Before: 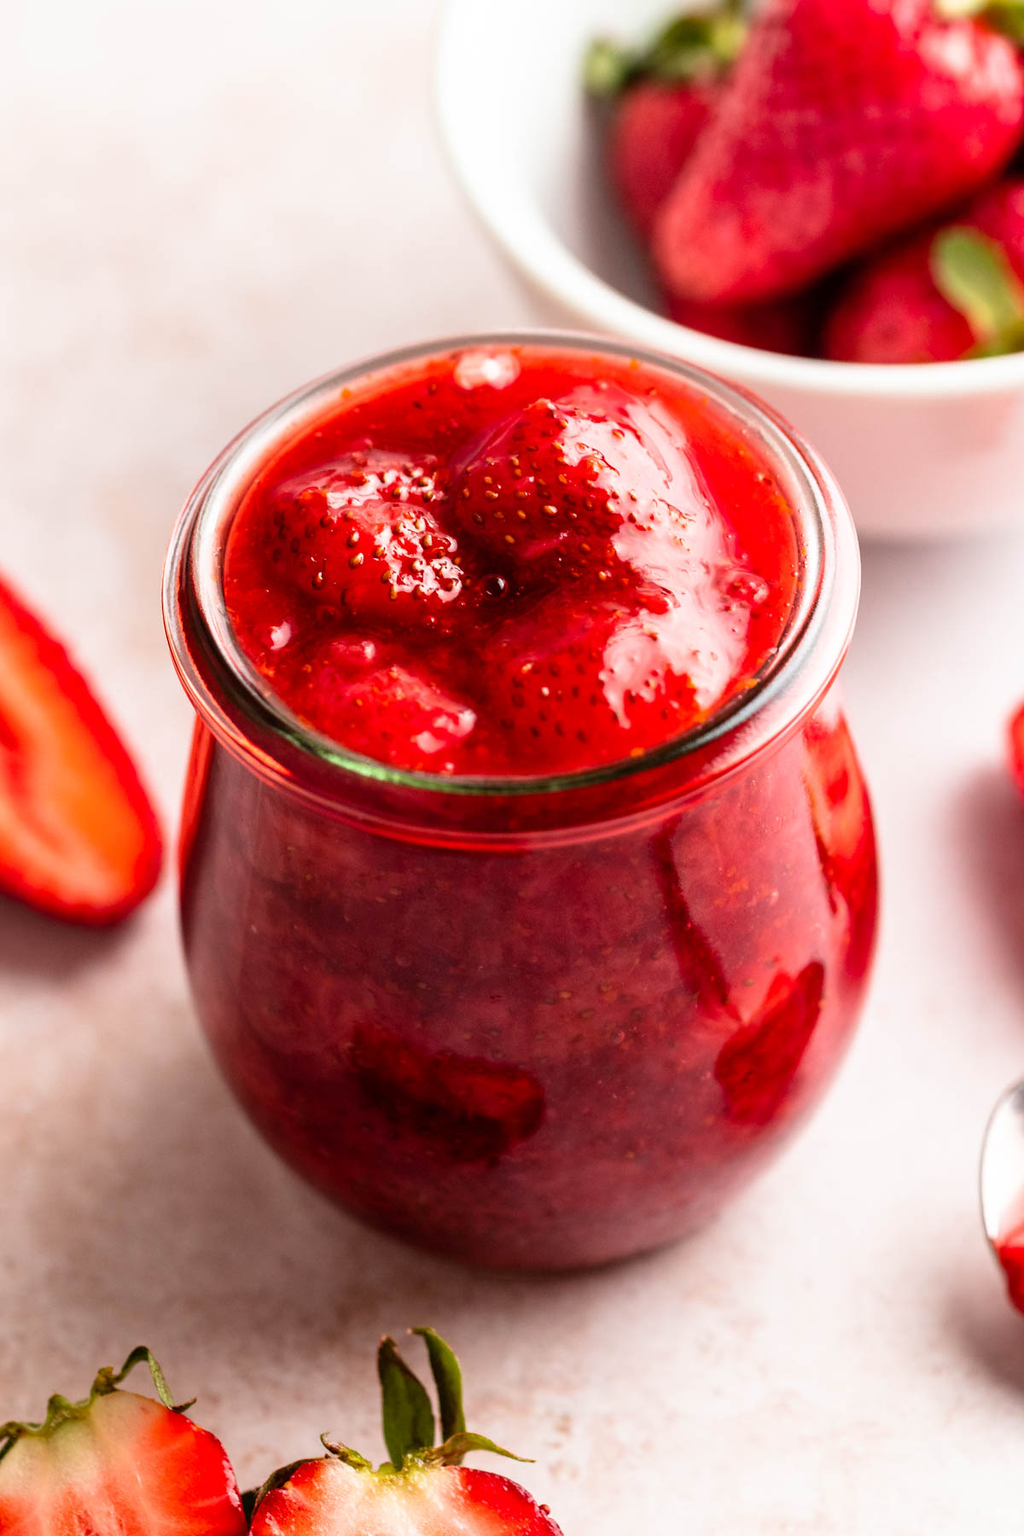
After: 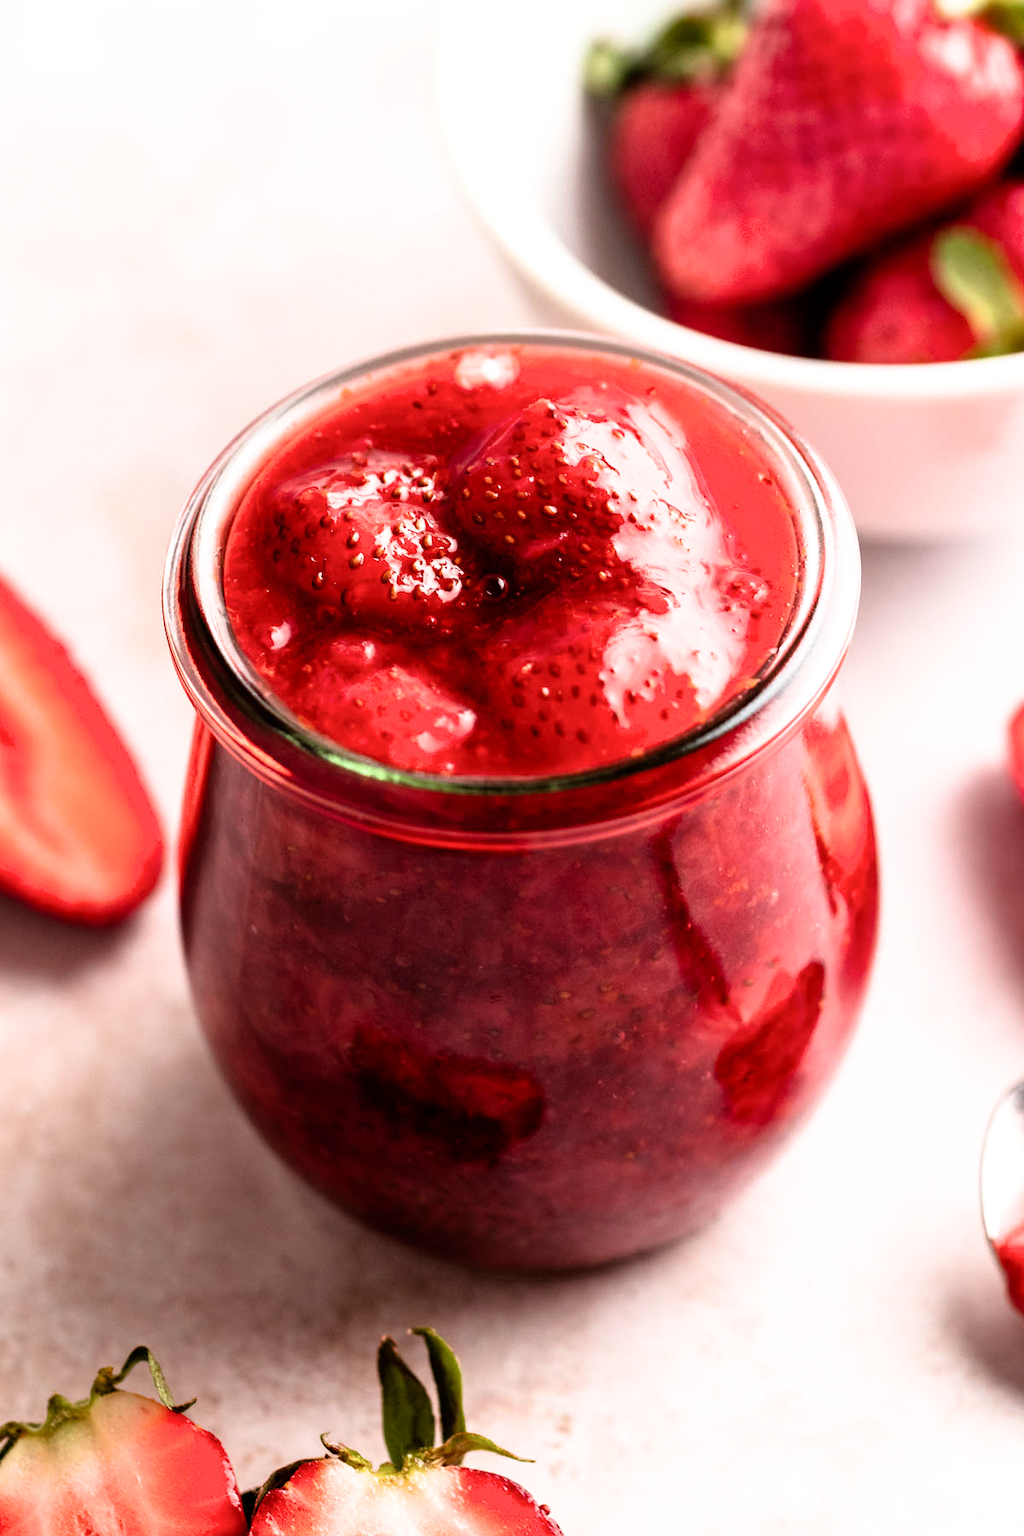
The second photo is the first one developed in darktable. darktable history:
filmic rgb: black relative exposure -7.98 EV, white relative exposure 2.37 EV, hardness 6.54
